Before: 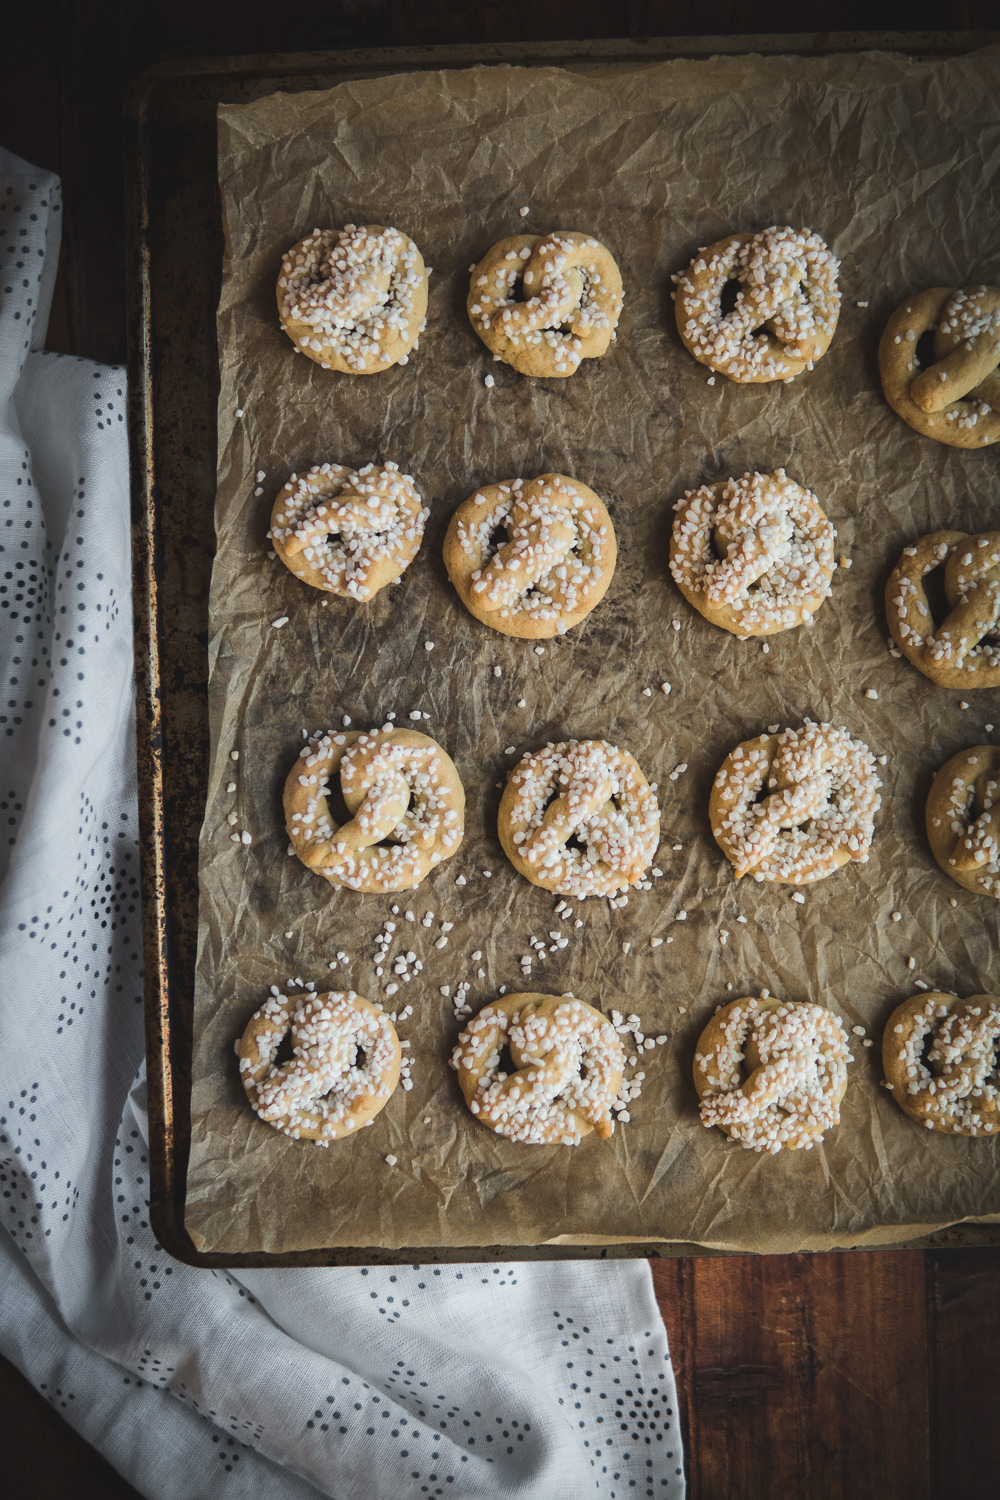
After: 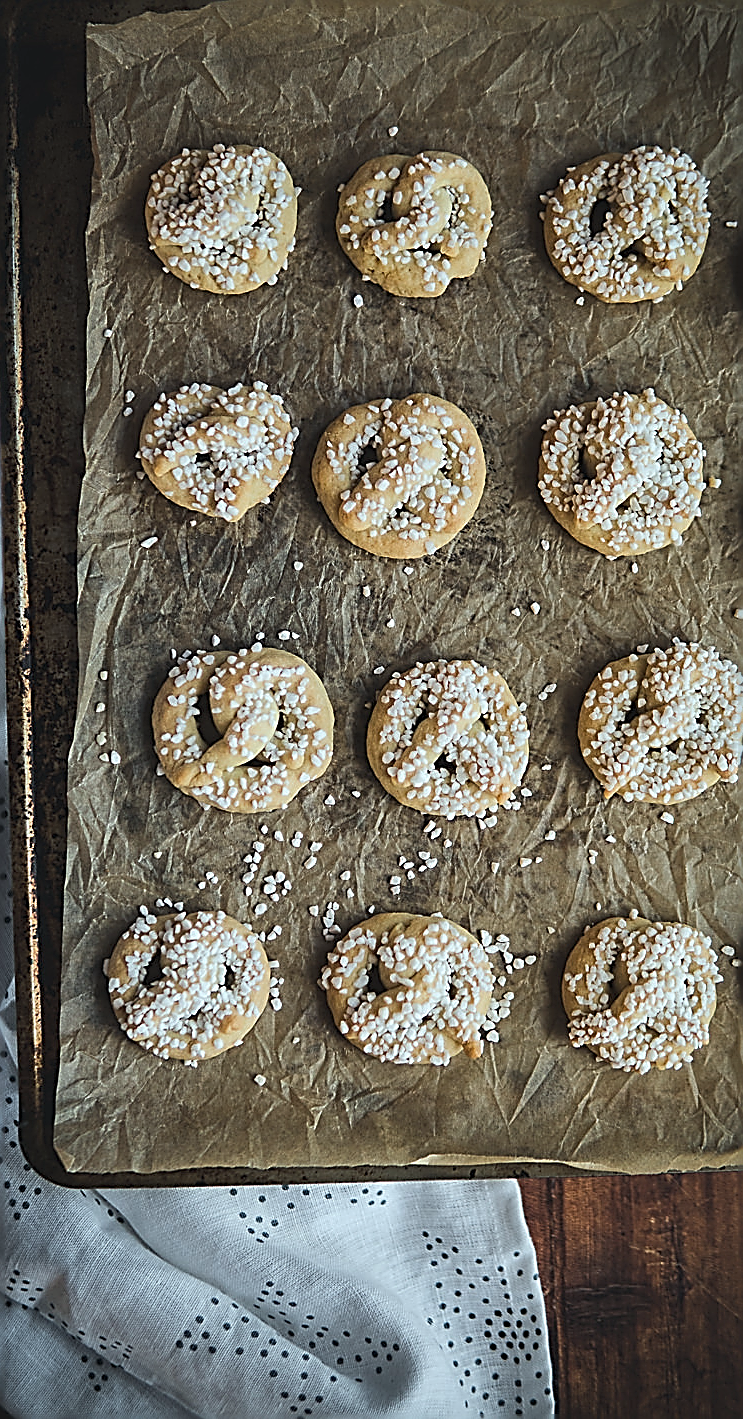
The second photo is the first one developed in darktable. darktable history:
crop and rotate: left 13.113%, top 5.34%, right 12.524%
shadows and highlights: shadows 24.52, highlights -77.92, soften with gaussian
sharpen: amount 1.862
color calibration: illuminant Planckian (black body), adaptation linear Bradford (ICC v4), x 0.362, y 0.366, temperature 4478.7 K
